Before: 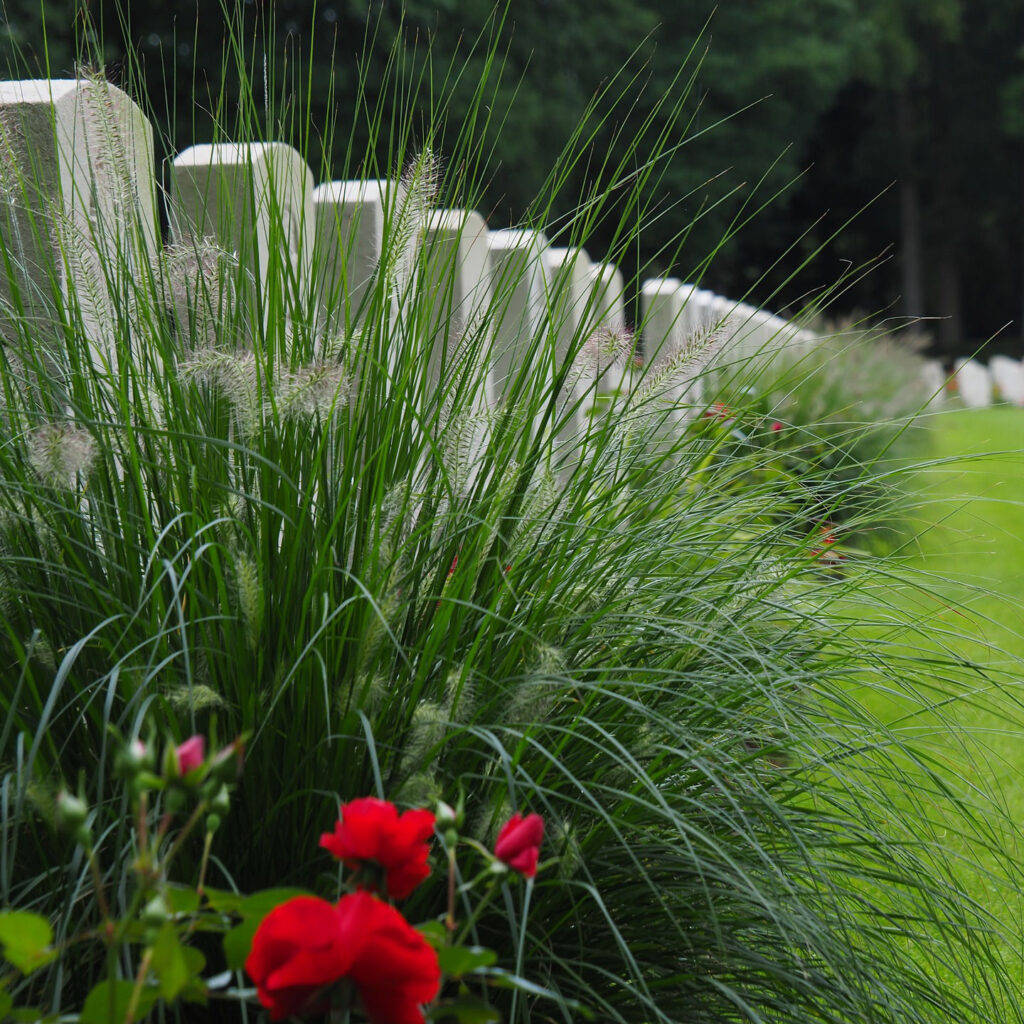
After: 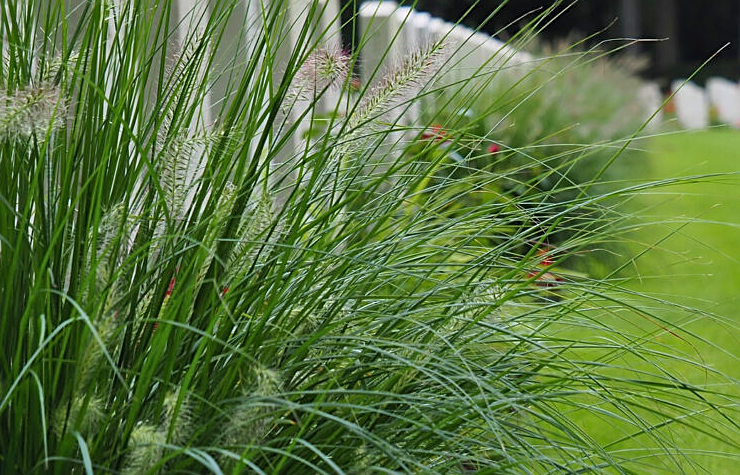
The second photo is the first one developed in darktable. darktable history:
shadows and highlights: soften with gaussian
crop and rotate: left 27.733%, top 27.213%, bottom 26.338%
sharpen: on, module defaults
velvia: on, module defaults
